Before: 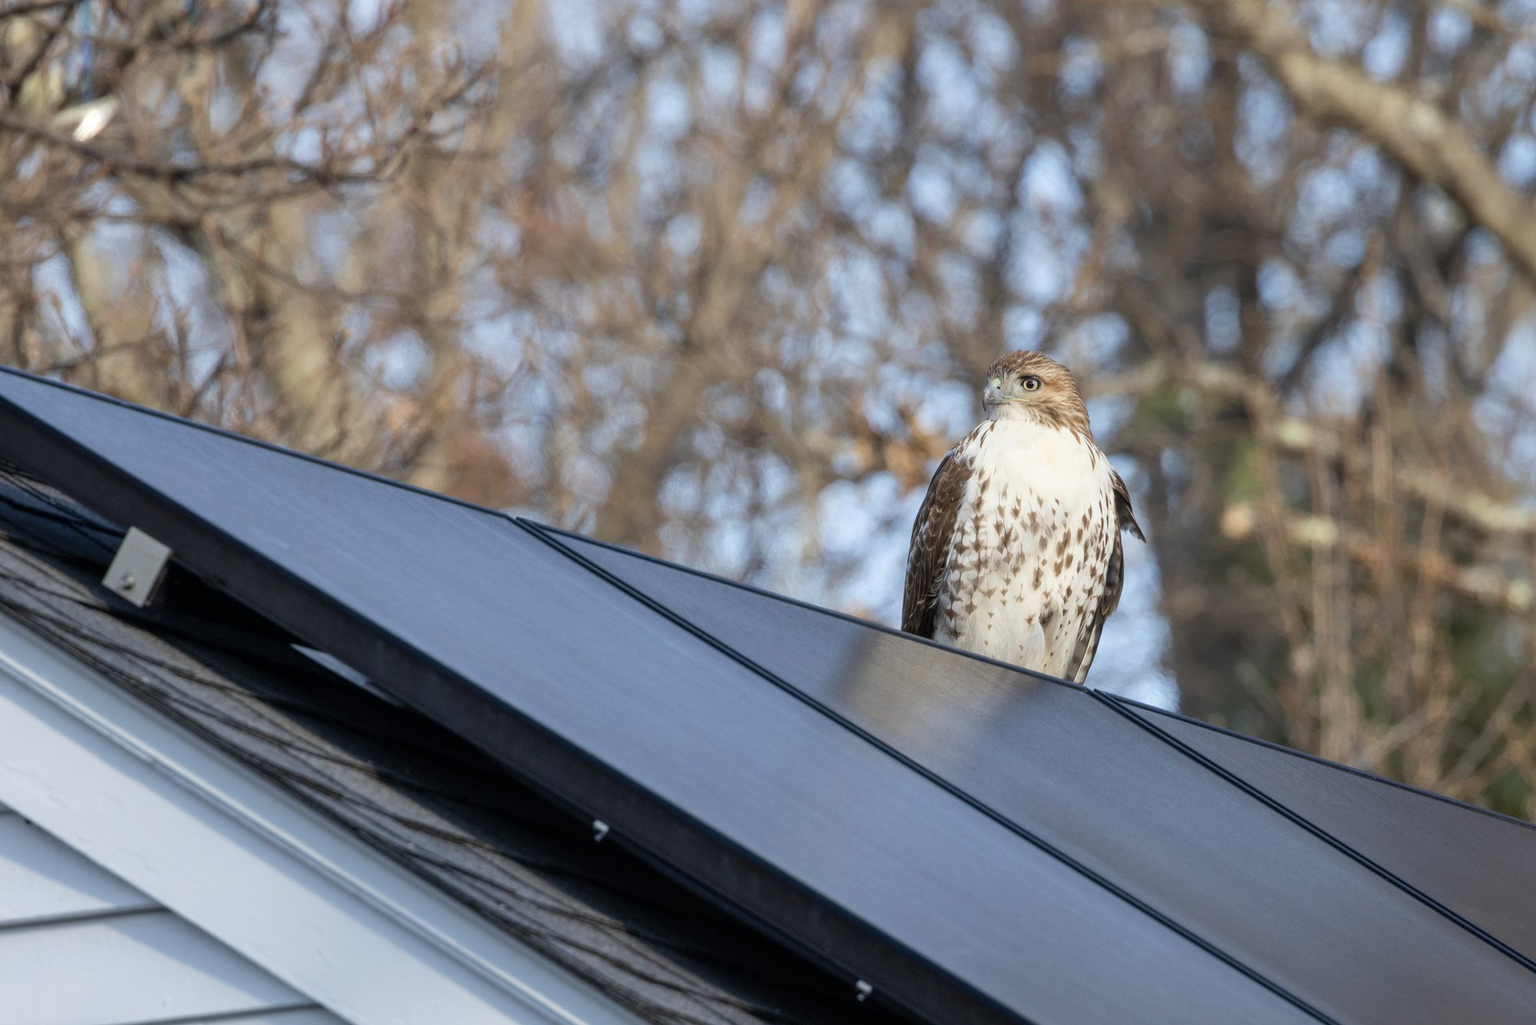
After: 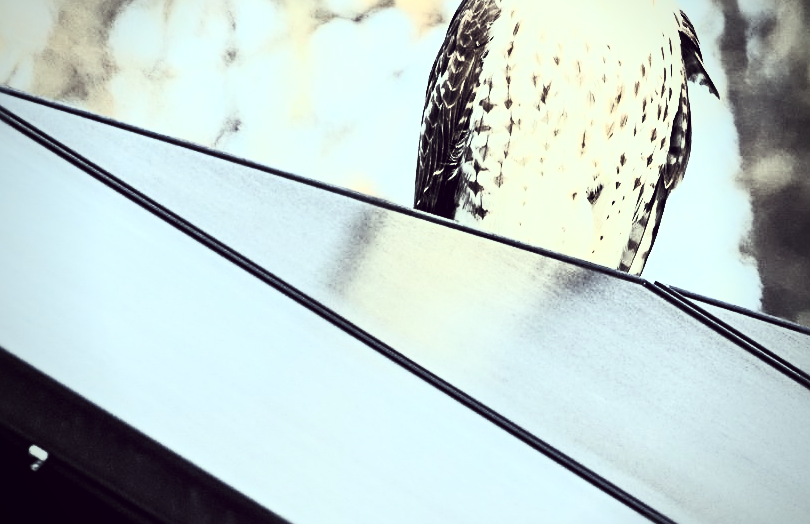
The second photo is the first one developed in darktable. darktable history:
tone equalizer: on, module defaults
exposure: exposure 0.61 EV, compensate highlight preservation false
crop: left 37.14%, top 45.288%, right 20.622%, bottom 13.784%
filmic rgb: black relative exposure -5.12 EV, white relative exposure 3.98 EV, hardness 2.89, contrast 1.3, highlights saturation mix -30.98%, color science v6 (2022)
sharpen: radius 3.968
color correction: highlights a* -20.17, highlights b* 19.94, shadows a* 19.26, shadows b* -20.85, saturation 0.389
contrast brightness saturation: contrast 0.833, brightness 0.583, saturation 0.582
vignetting: fall-off start 74.49%, fall-off radius 65.74%, brightness -0.583, saturation -0.114
